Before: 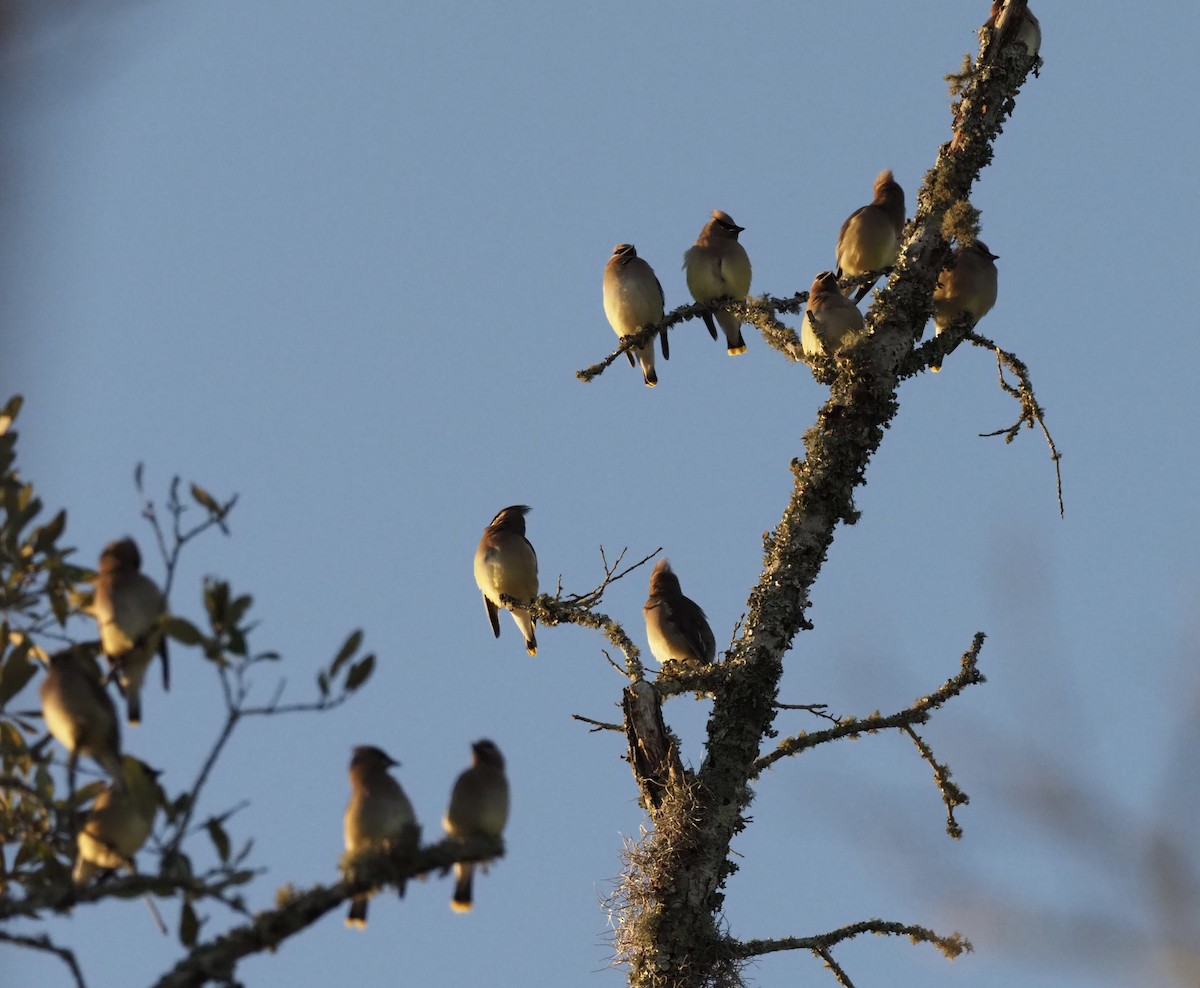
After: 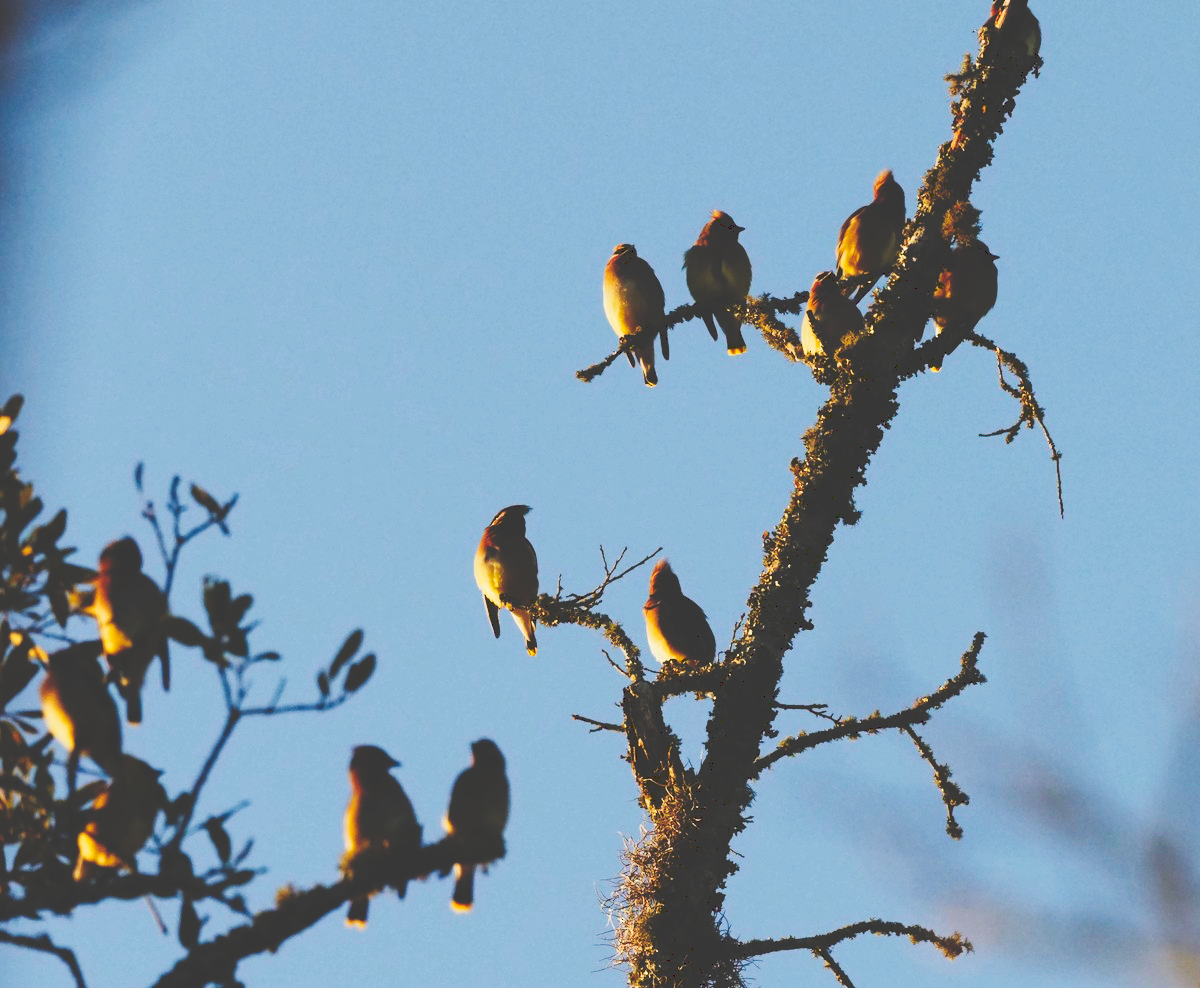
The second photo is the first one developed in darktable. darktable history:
color balance: output saturation 110%
tone curve: curves: ch0 [(0, 0) (0.003, 0.231) (0.011, 0.231) (0.025, 0.231) (0.044, 0.231) (0.069, 0.231) (0.1, 0.234) (0.136, 0.239) (0.177, 0.243) (0.224, 0.247) (0.277, 0.265) (0.335, 0.311) (0.399, 0.389) (0.468, 0.507) (0.543, 0.634) (0.623, 0.74) (0.709, 0.83) (0.801, 0.889) (0.898, 0.93) (1, 1)], preserve colors none
